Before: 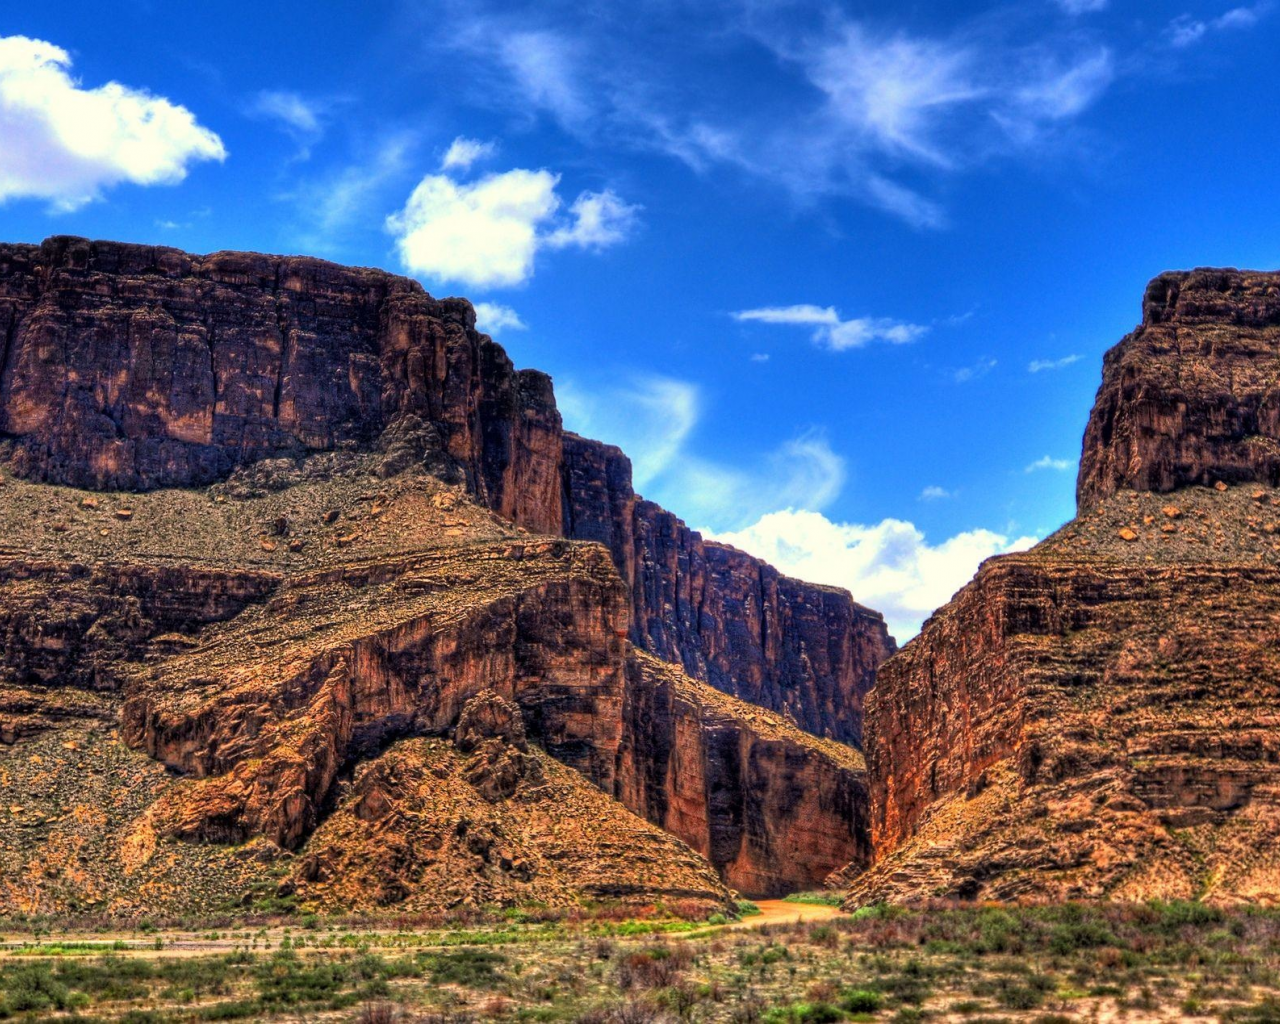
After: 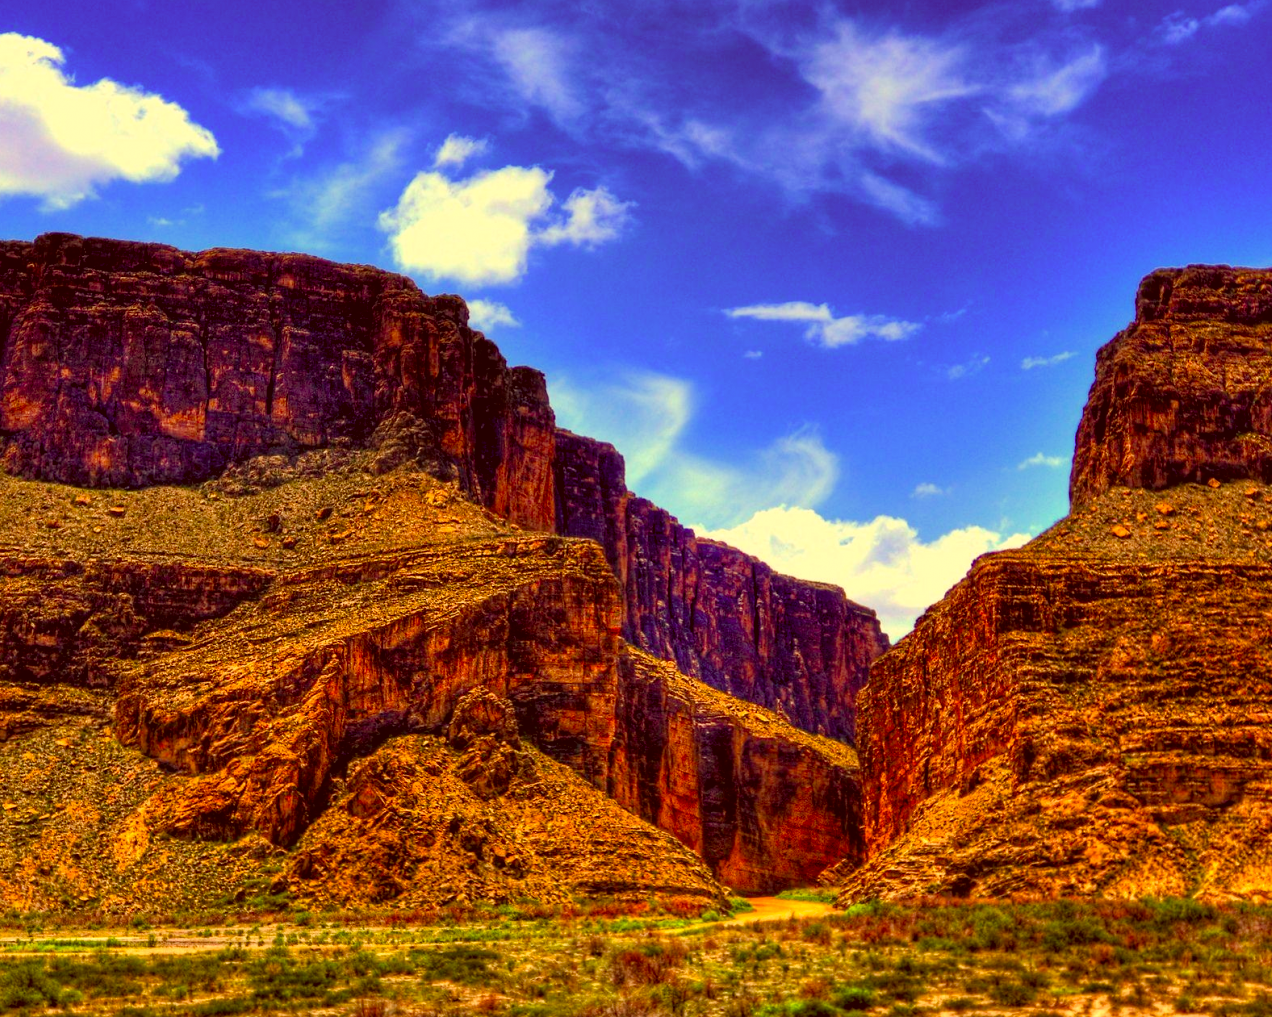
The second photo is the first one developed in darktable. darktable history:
crop and rotate: left 0.616%, top 0.295%, bottom 0.298%
color correction: highlights a* 1.04, highlights b* 24.76, shadows a* 15.82, shadows b* 24.85
color balance rgb: highlights gain › luminance 0.899%, highlights gain › chroma 0.487%, highlights gain › hue 42.01°, linear chroma grading › global chroma 17.01%, perceptual saturation grading › global saturation 20%, perceptual saturation grading › highlights -24.757%, perceptual saturation grading › shadows 49.551%, global vibrance 20%
